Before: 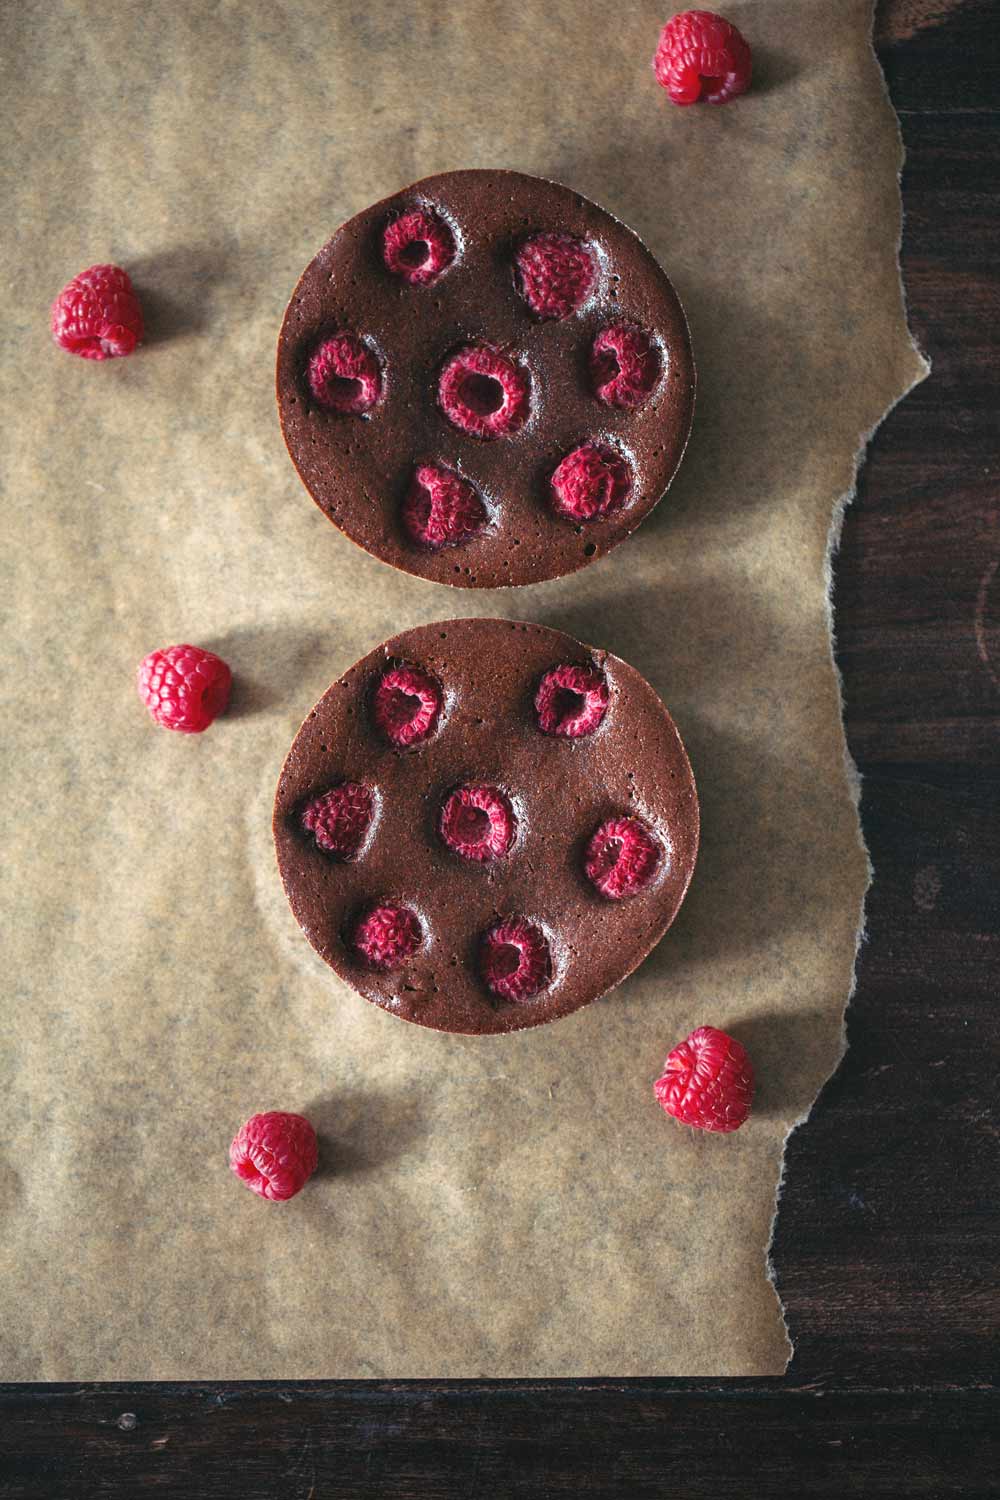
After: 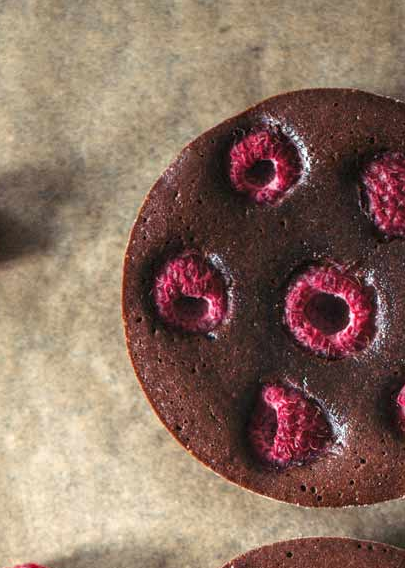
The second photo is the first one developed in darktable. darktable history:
crop: left 15.452%, top 5.459%, right 43.956%, bottom 56.62%
local contrast: on, module defaults
